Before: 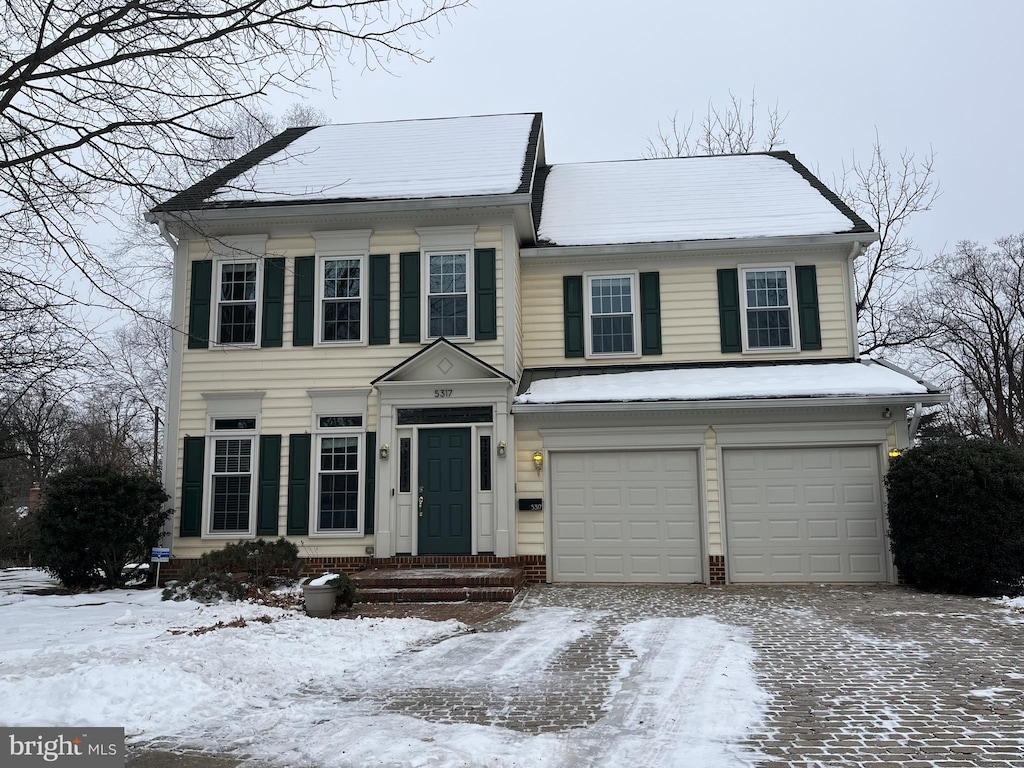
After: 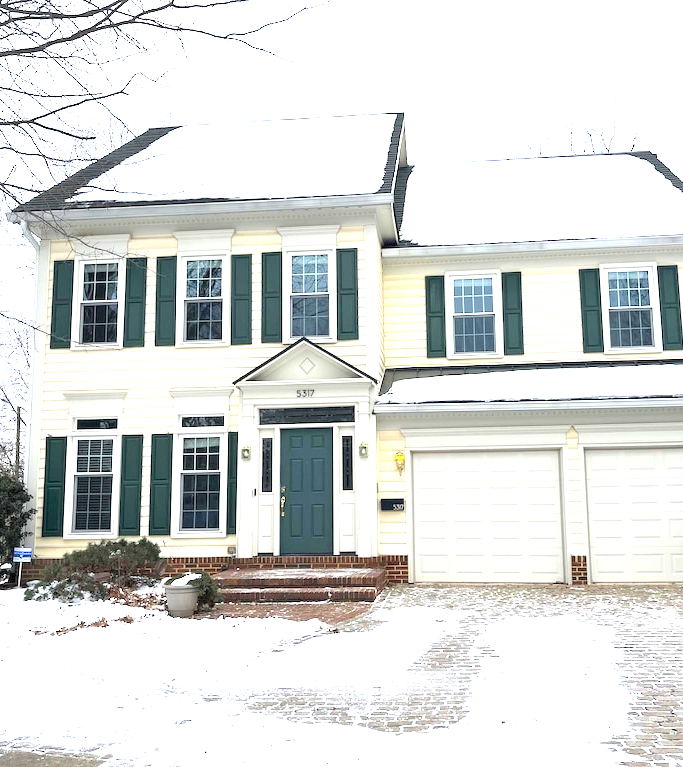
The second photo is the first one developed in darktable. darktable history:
exposure: exposure 1.997 EV, compensate highlight preservation false
contrast brightness saturation: brightness 0.086, saturation 0.192
crop and rotate: left 13.486%, right 19.758%
